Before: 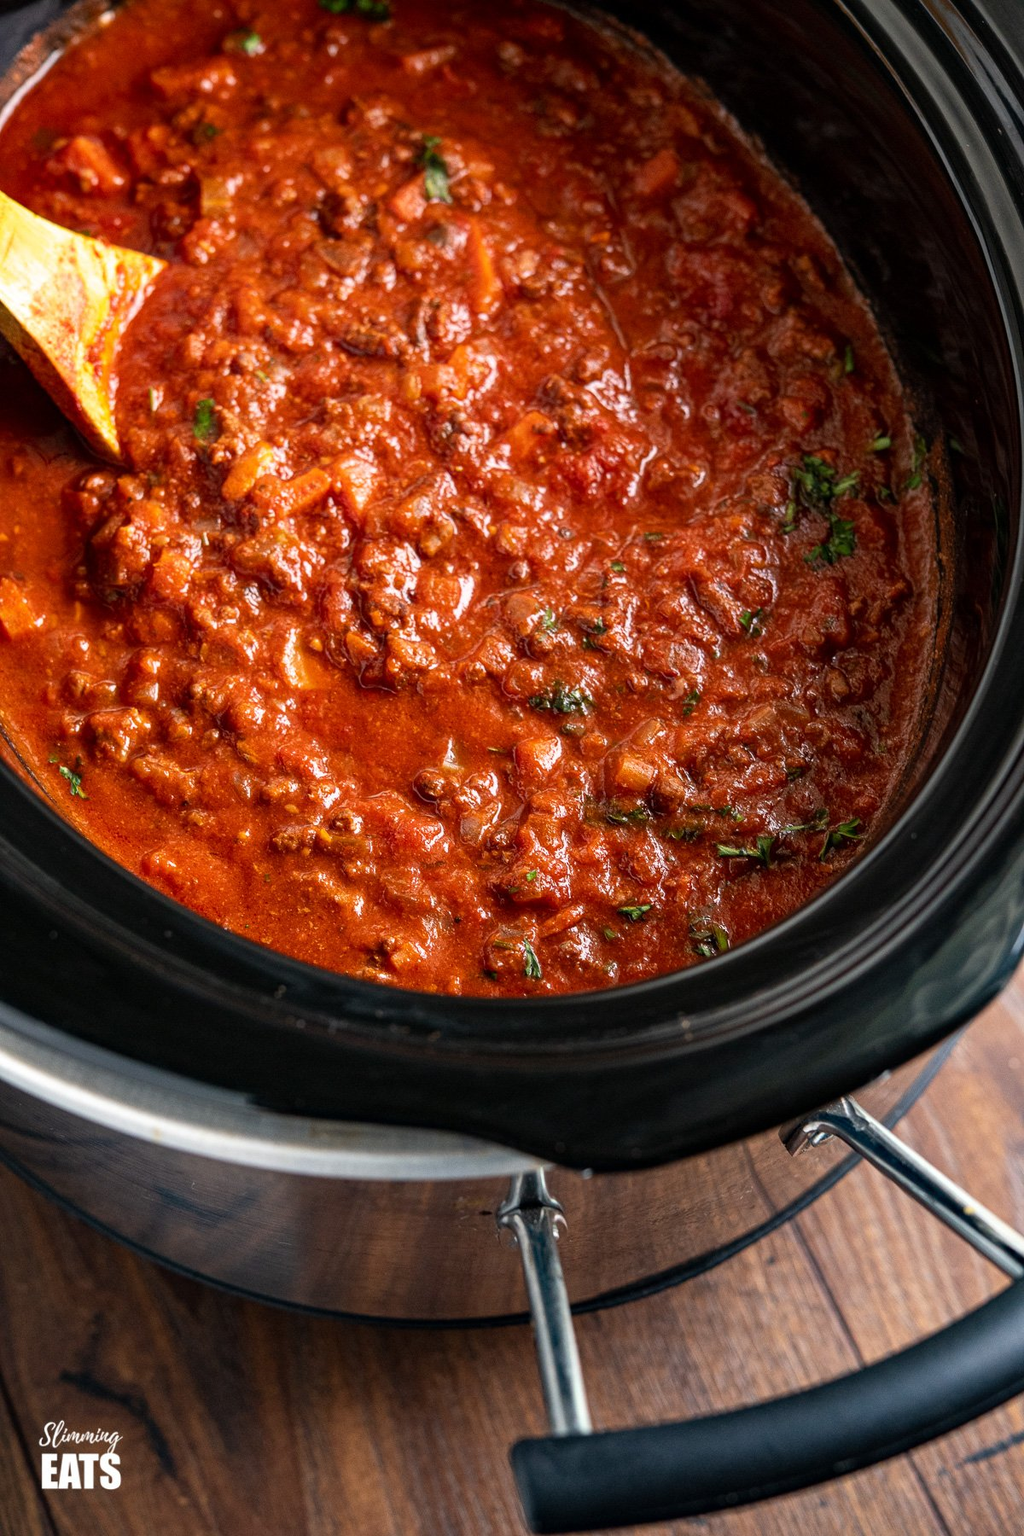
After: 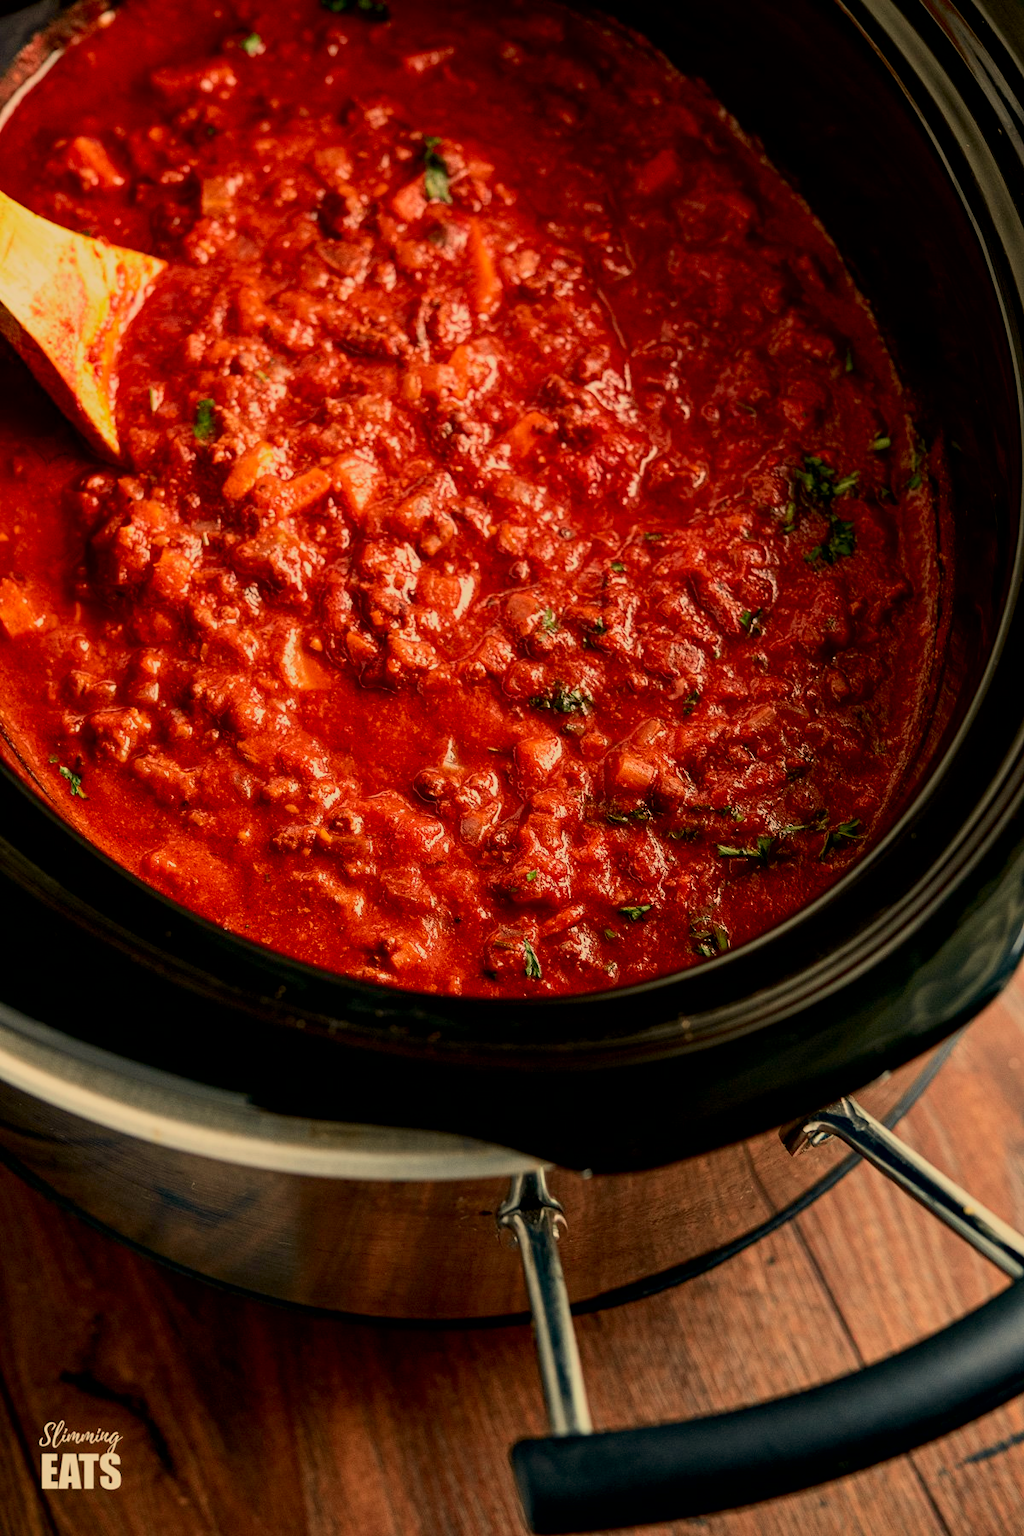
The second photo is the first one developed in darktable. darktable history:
white balance: red 1.123, blue 0.83
tone curve: curves: ch0 [(0, 0) (0.091, 0.066) (0.184, 0.16) (0.491, 0.519) (0.748, 0.765) (1, 0.919)]; ch1 [(0, 0) (0.179, 0.173) (0.322, 0.32) (0.424, 0.424) (0.502, 0.5) (0.56, 0.575) (0.631, 0.675) (0.777, 0.806) (1, 1)]; ch2 [(0, 0) (0.434, 0.447) (0.497, 0.498) (0.539, 0.566) (0.676, 0.691) (1, 1)], color space Lab, independent channels, preserve colors none
exposure: black level correction 0.009, exposure -0.637 EV, compensate highlight preservation false
